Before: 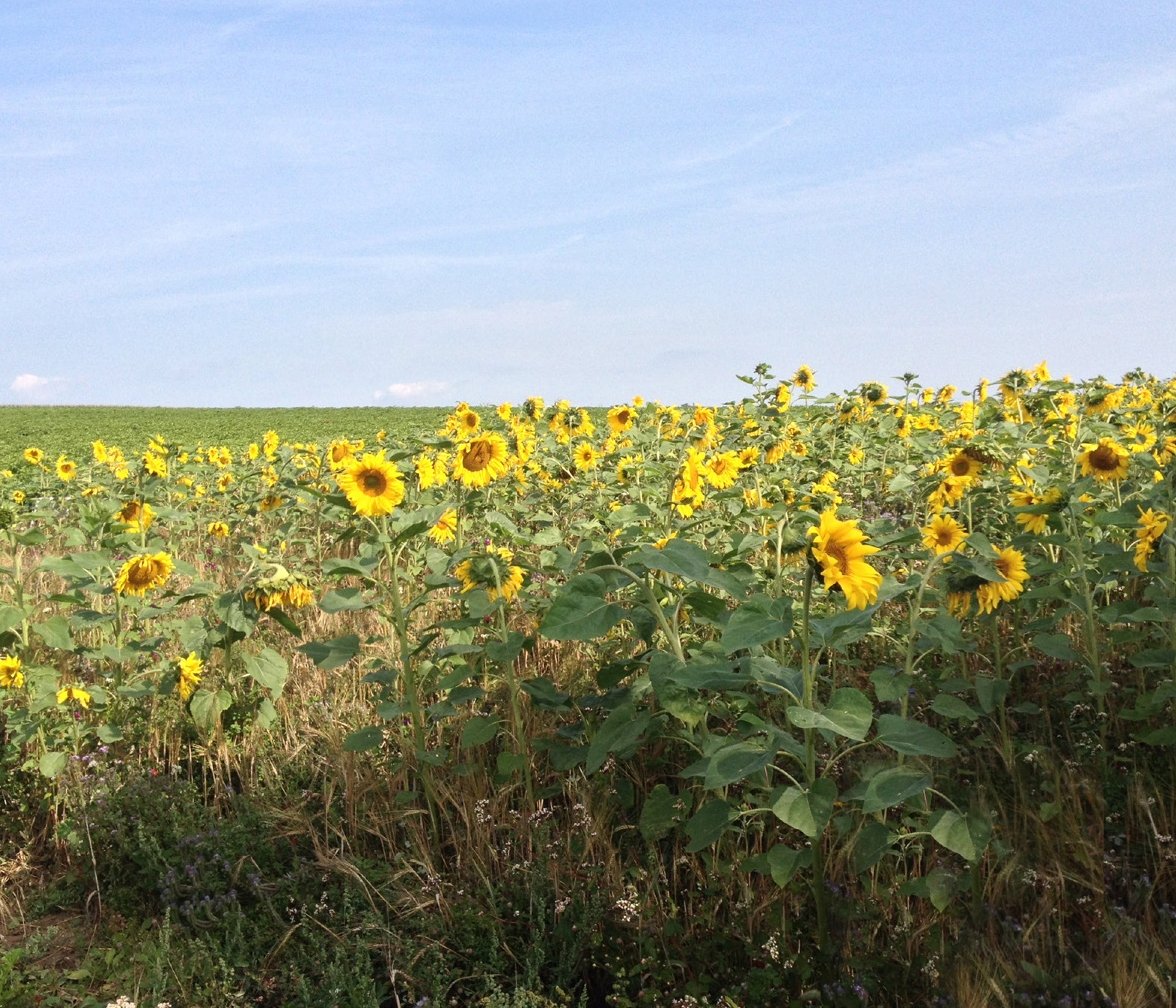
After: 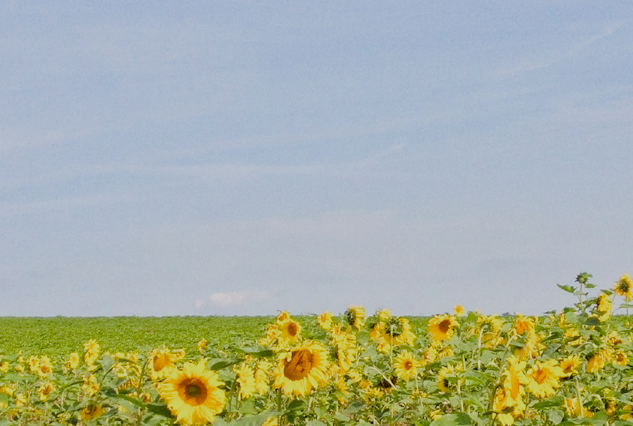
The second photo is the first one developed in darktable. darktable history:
crop: left 15.306%, top 9.065%, right 30.789%, bottom 48.638%
filmic rgb: black relative exposure -4.4 EV, white relative exposure 5 EV, threshold 3 EV, hardness 2.23, latitude 40.06%, contrast 1.15, highlights saturation mix 10%, shadows ↔ highlights balance 1.04%, preserve chrominance RGB euclidean norm (legacy), color science v4 (2020), enable highlight reconstruction true
